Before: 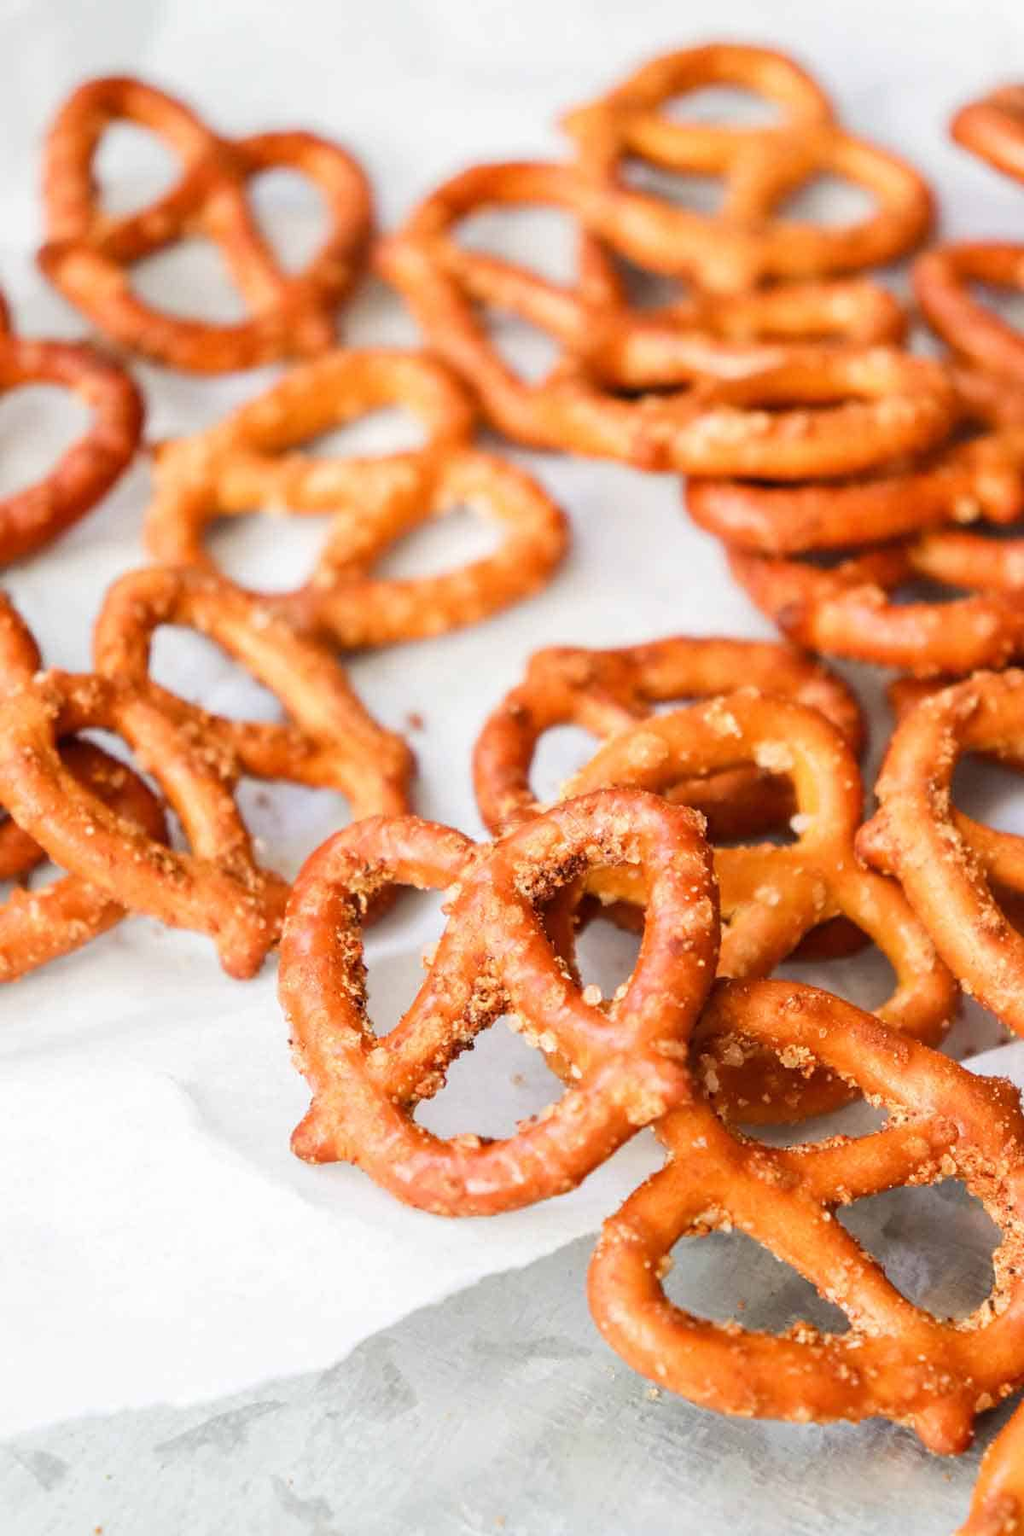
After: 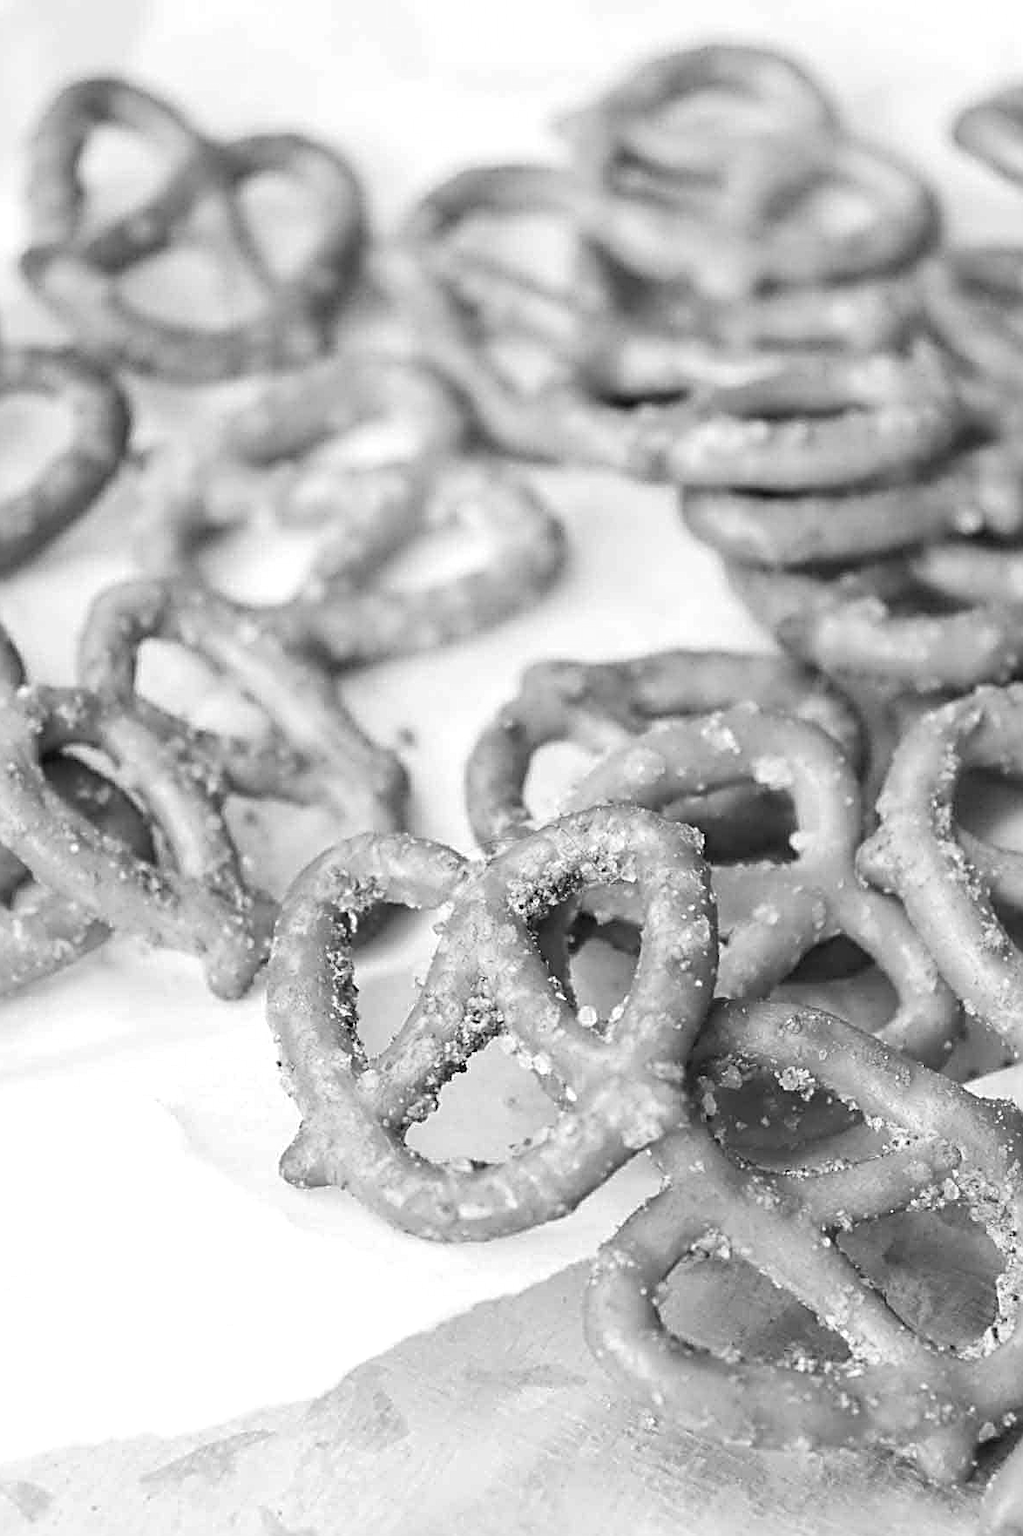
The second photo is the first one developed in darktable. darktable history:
color contrast: green-magenta contrast 0, blue-yellow contrast 0
crop: left 1.743%, right 0.268%, bottom 2.011%
white balance: red 1.066, blue 1.119
exposure: exposure 0.081 EV, compensate highlight preservation false
color correction: highlights a* 1.12, highlights b* 24.26, shadows a* 15.58, shadows b* 24.26
sharpen: radius 2.817, amount 0.715
